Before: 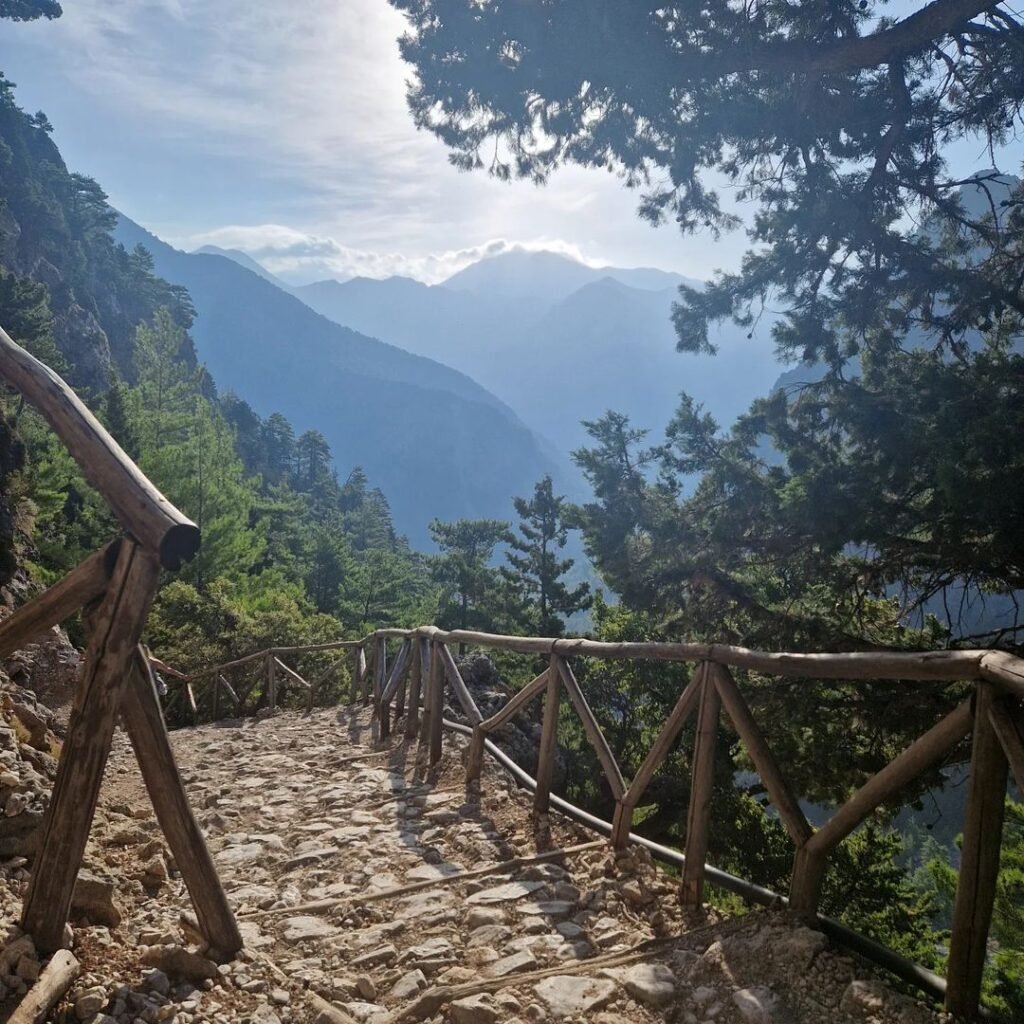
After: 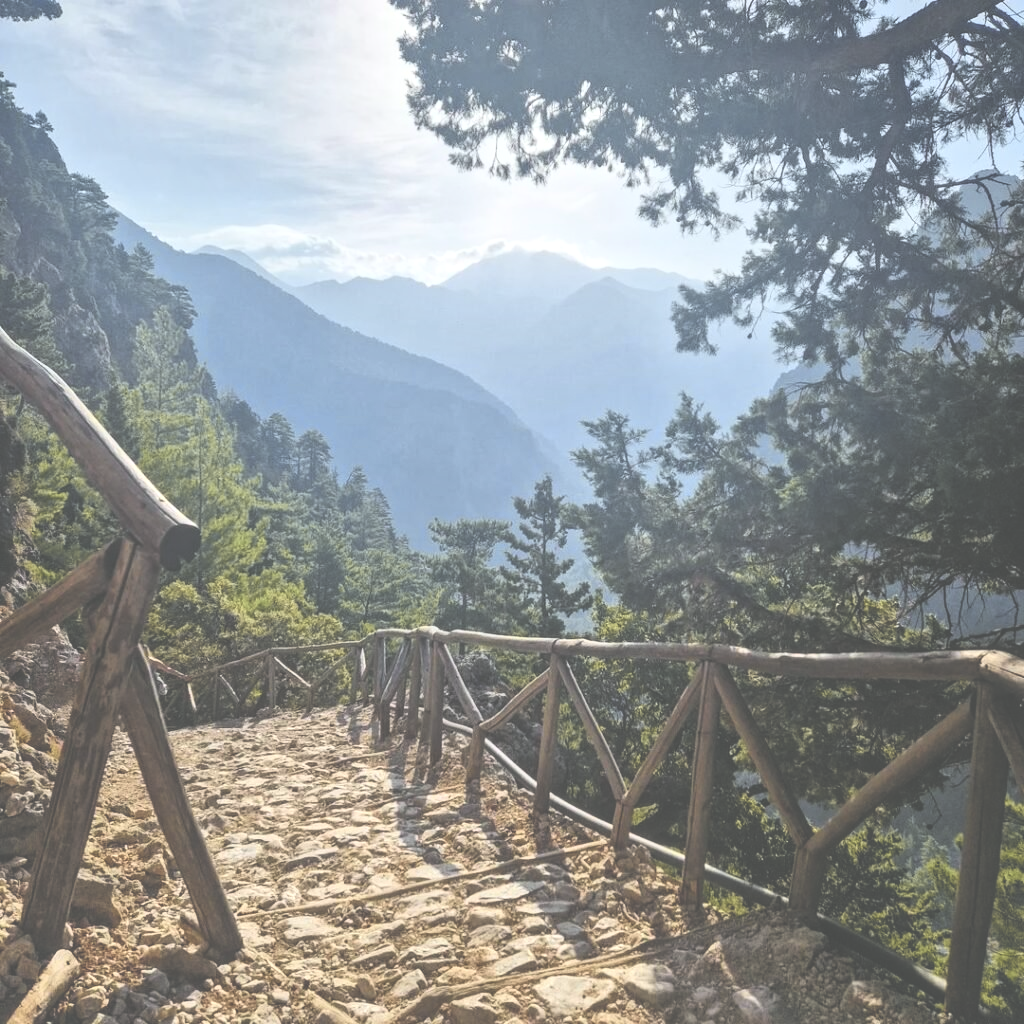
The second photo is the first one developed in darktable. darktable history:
shadows and highlights: shadows 29.61, highlights -30.47, low approximation 0.01, soften with gaussian
exposure: black level correction -0.062, exposure -0.05 EV, compensate highlight preservation false
tone curve: curves: ch0 [(0, 0.013) (0.129, 0.1) (0.291, 0.375) (0.46, 0.576) (0.667, 0.78) (0.851, 0.903) (0.997, 0.951)]; ch1 [(0, 0) (0.353, 0.344) (0.45, 0.46) (0.498, 0.495) (0.528, 0.531) (0.563, 0.566) (0.592, 0.609) (0.657, 0.672) (1, 1)]; ch2 [(0, 0) (0.333, 0.346) (0.375, 0.375) (0.427, 0.44) (0.5, 0.501) (0.505, 0.505) (0.544, 0.573) (0.576, 0.615) (0.612, 0.644) (0.66, 0.715) (1, 1)], color space Lab, independent channels, preserve colors none
local contrast: detail 142%
